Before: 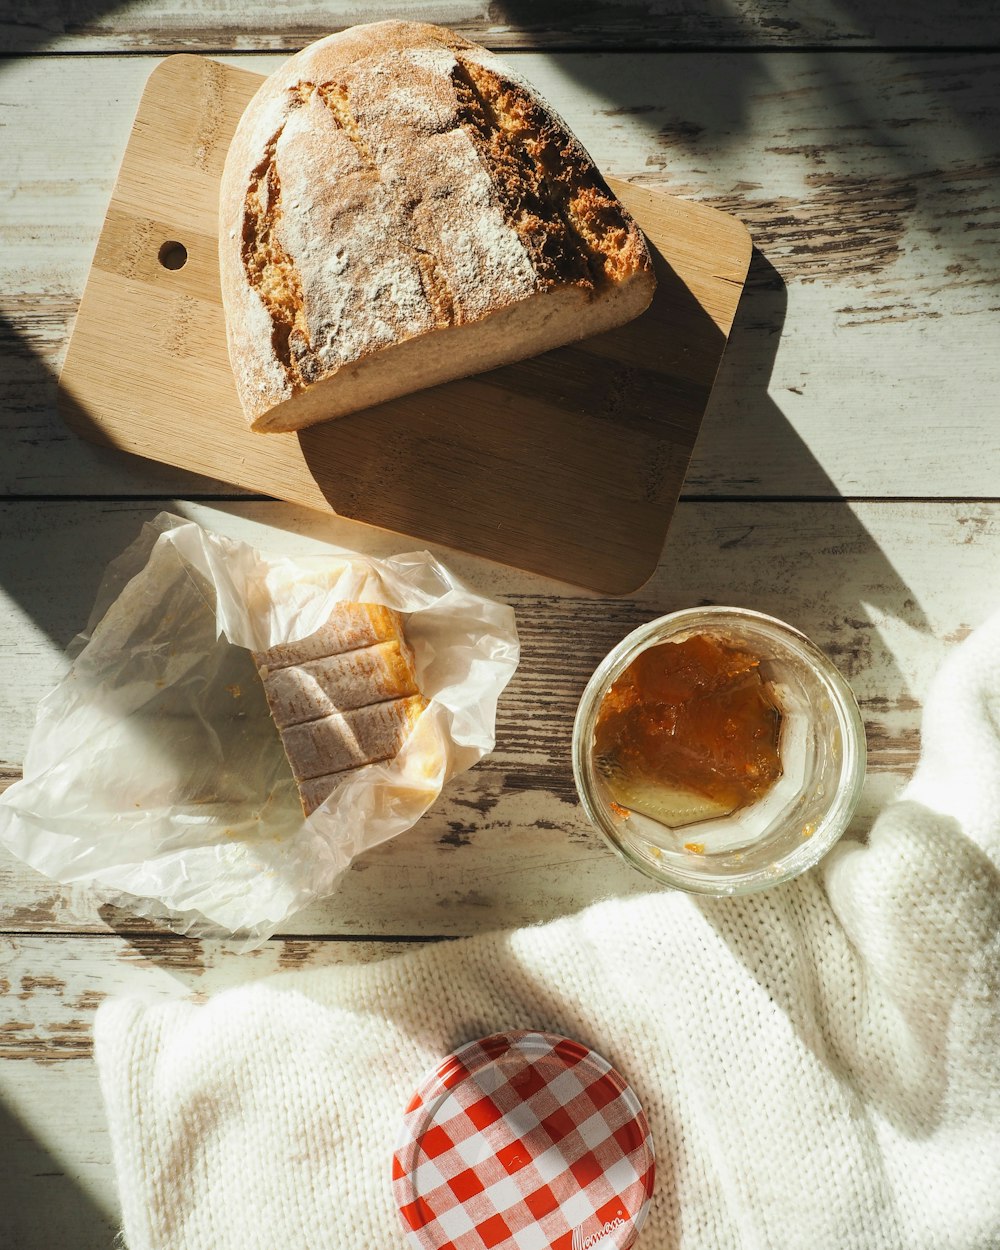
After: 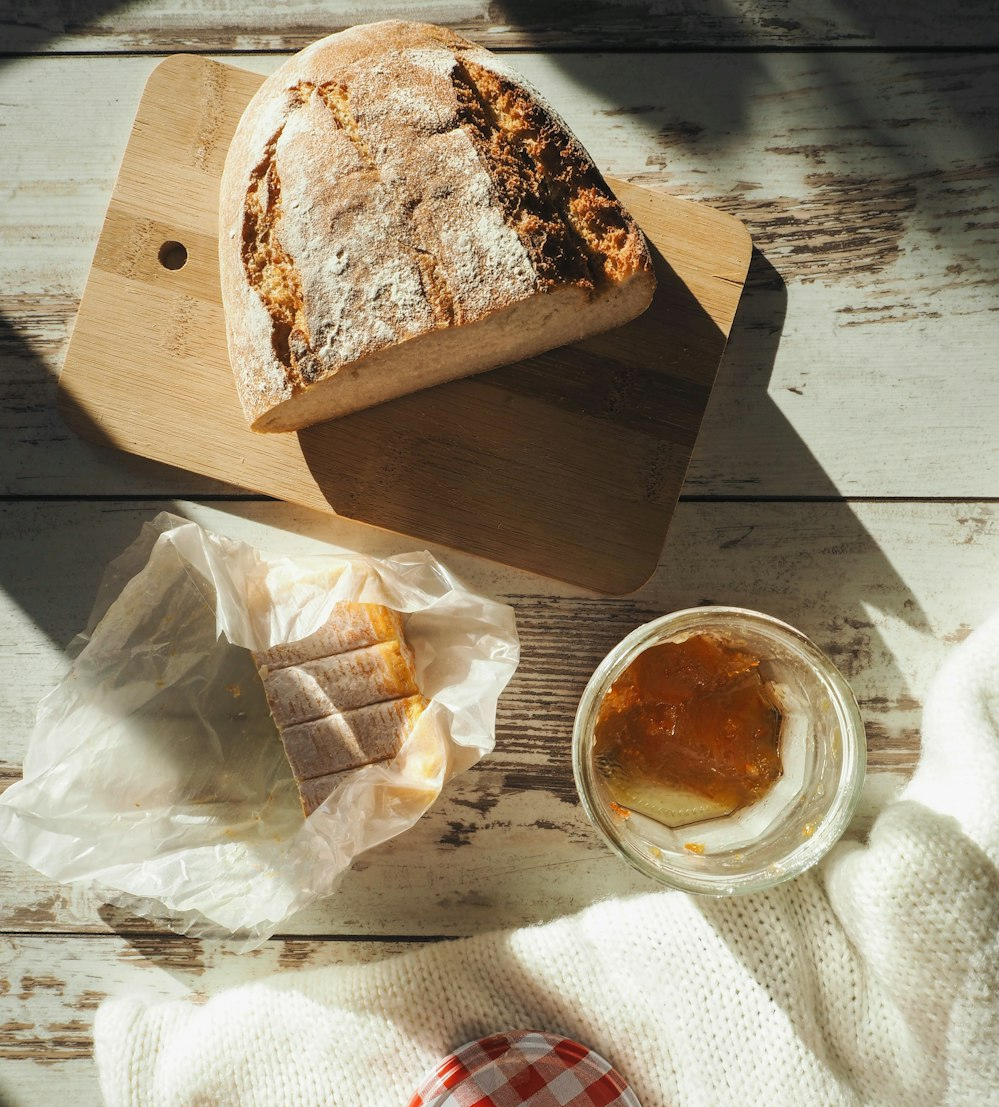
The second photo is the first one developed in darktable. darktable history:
crop and rotate: top 0%, bottom 11.387%
shadows and highlights: shadows 25.77, highlights -23.57
